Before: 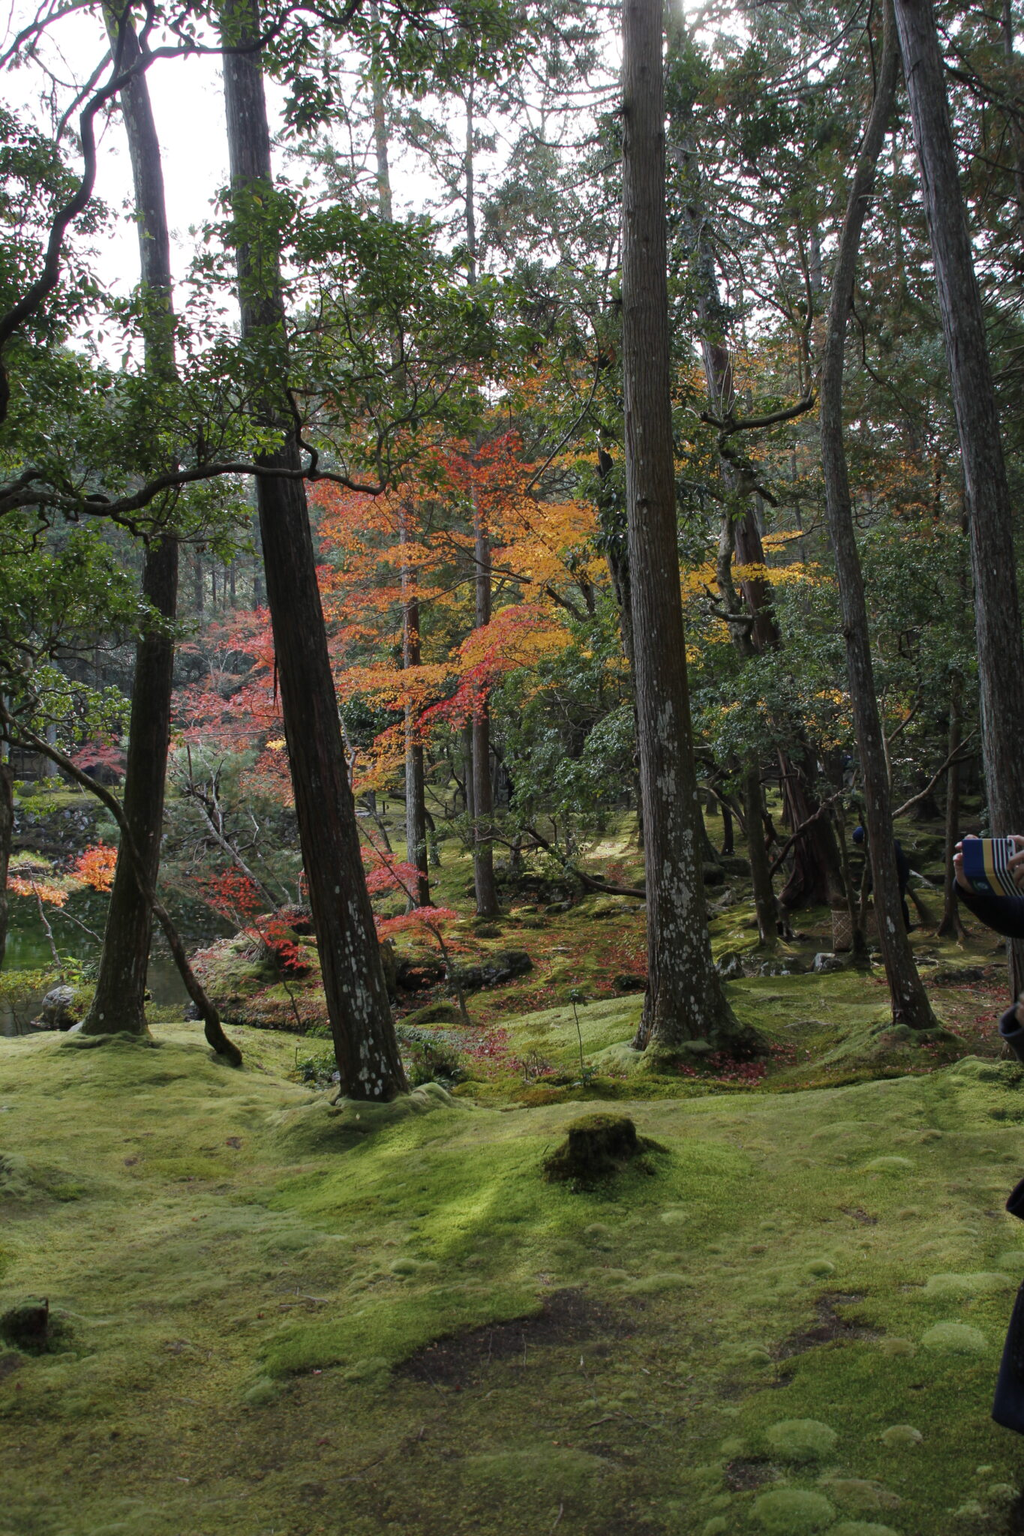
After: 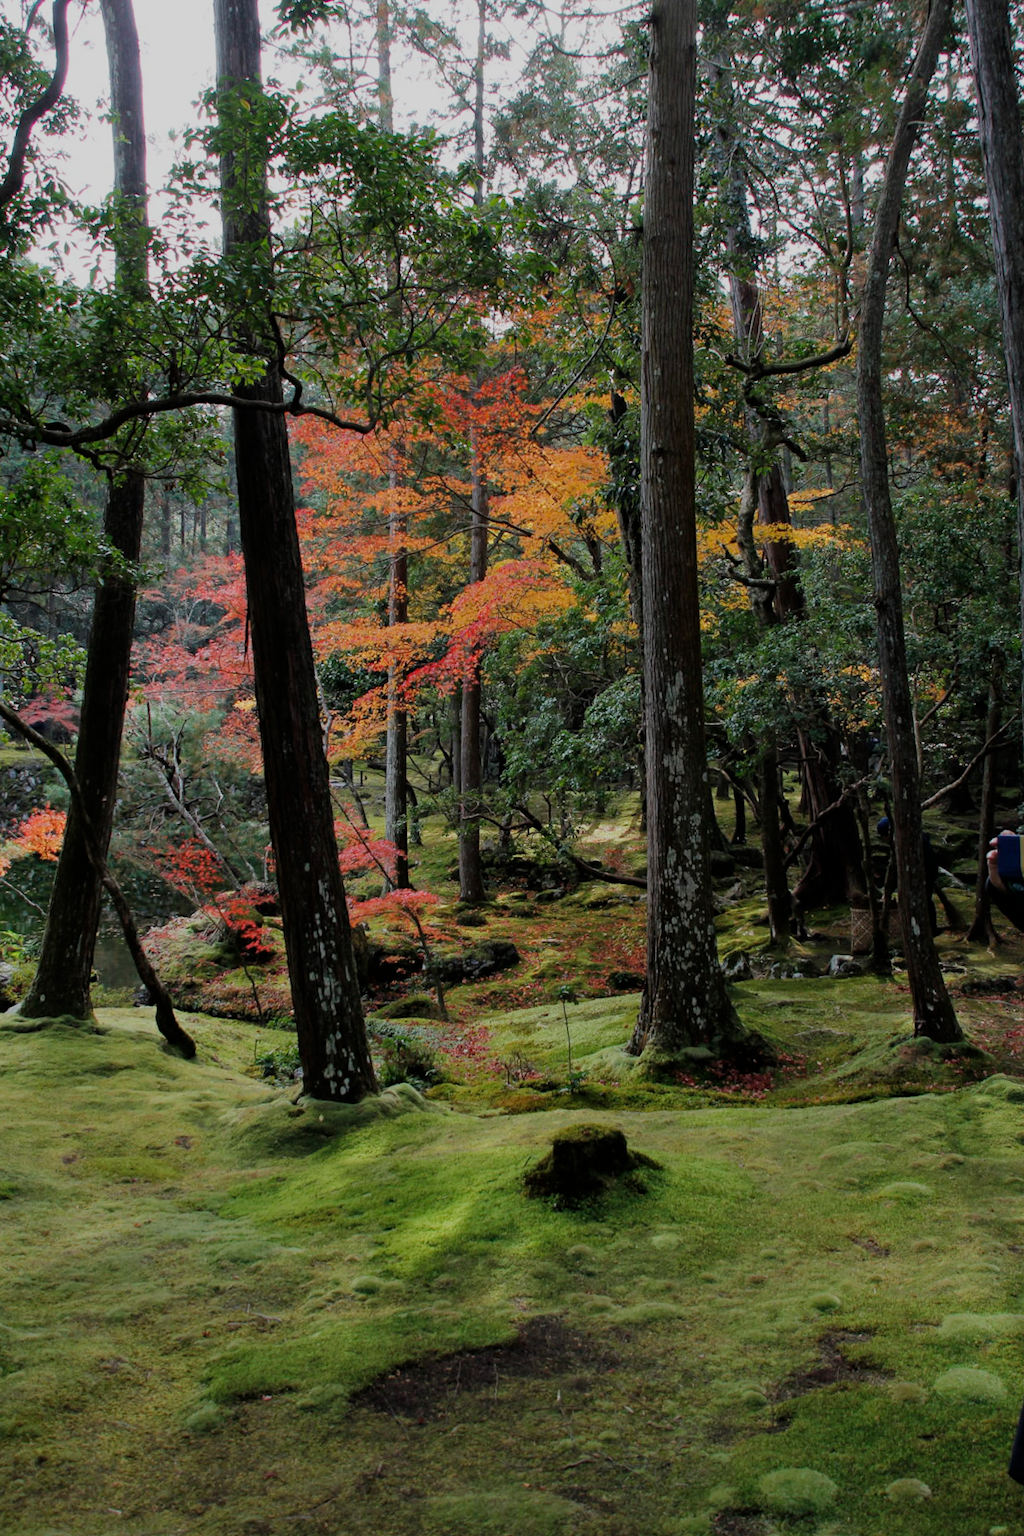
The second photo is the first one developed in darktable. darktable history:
filmic rgb: black relative exposure -16 EV, white relative exposure 6.92 EV, hardness 4.7
crop and rotate: angle -1.96°, left 3.097%, top 4.154%, right 1.586%, bottom 0.529%
